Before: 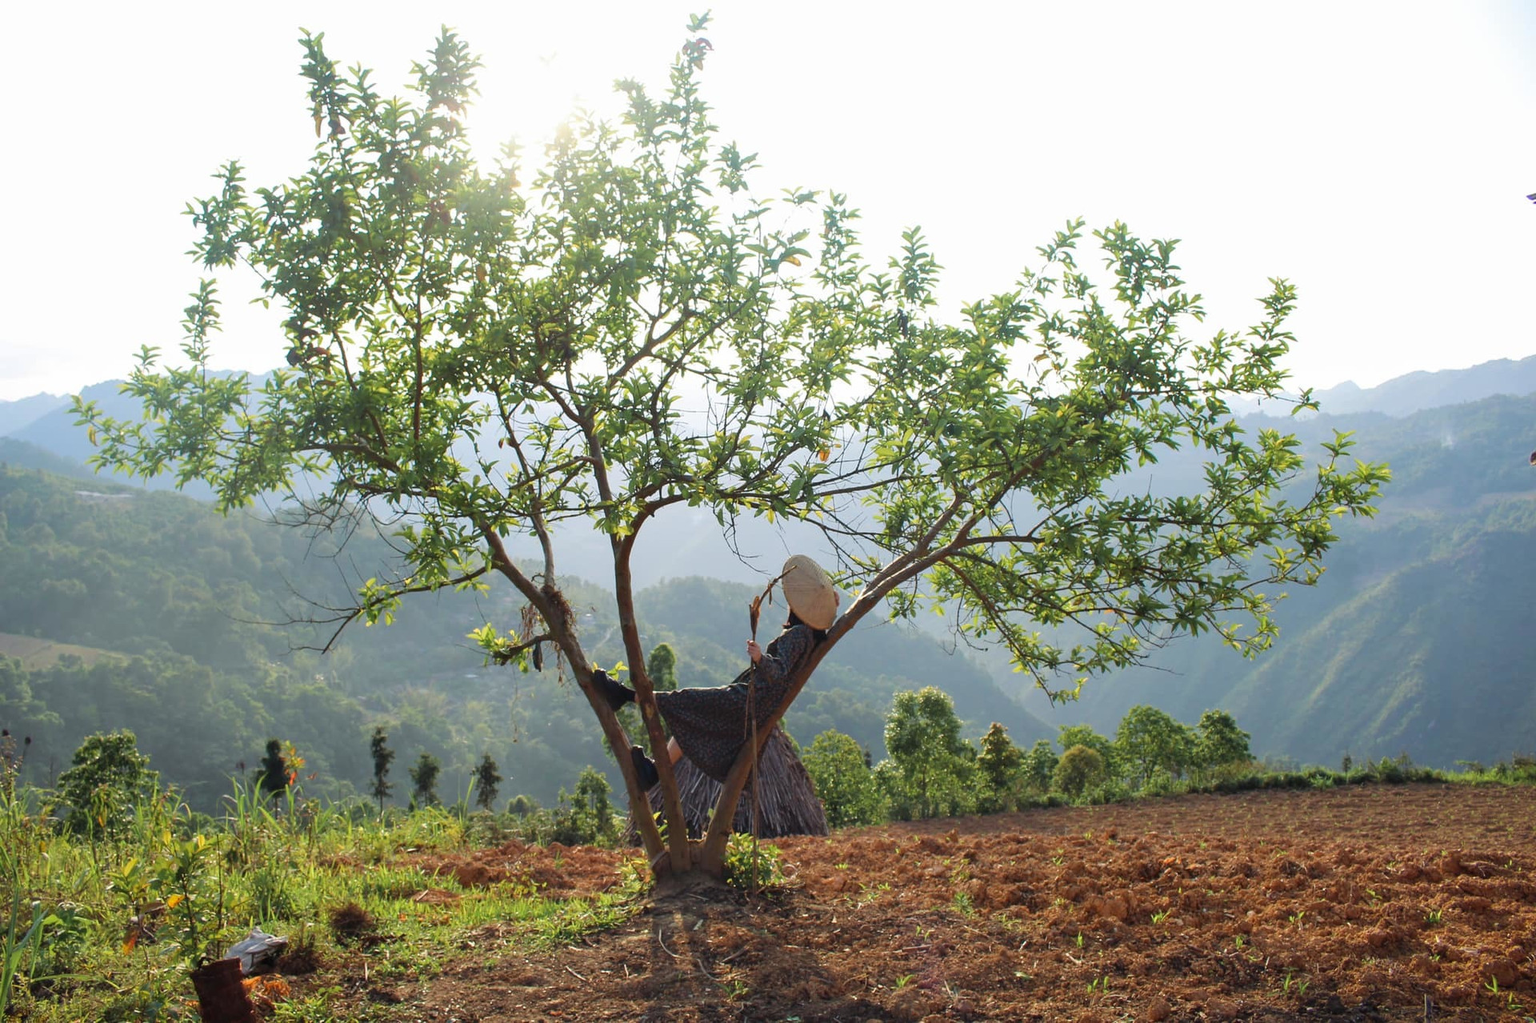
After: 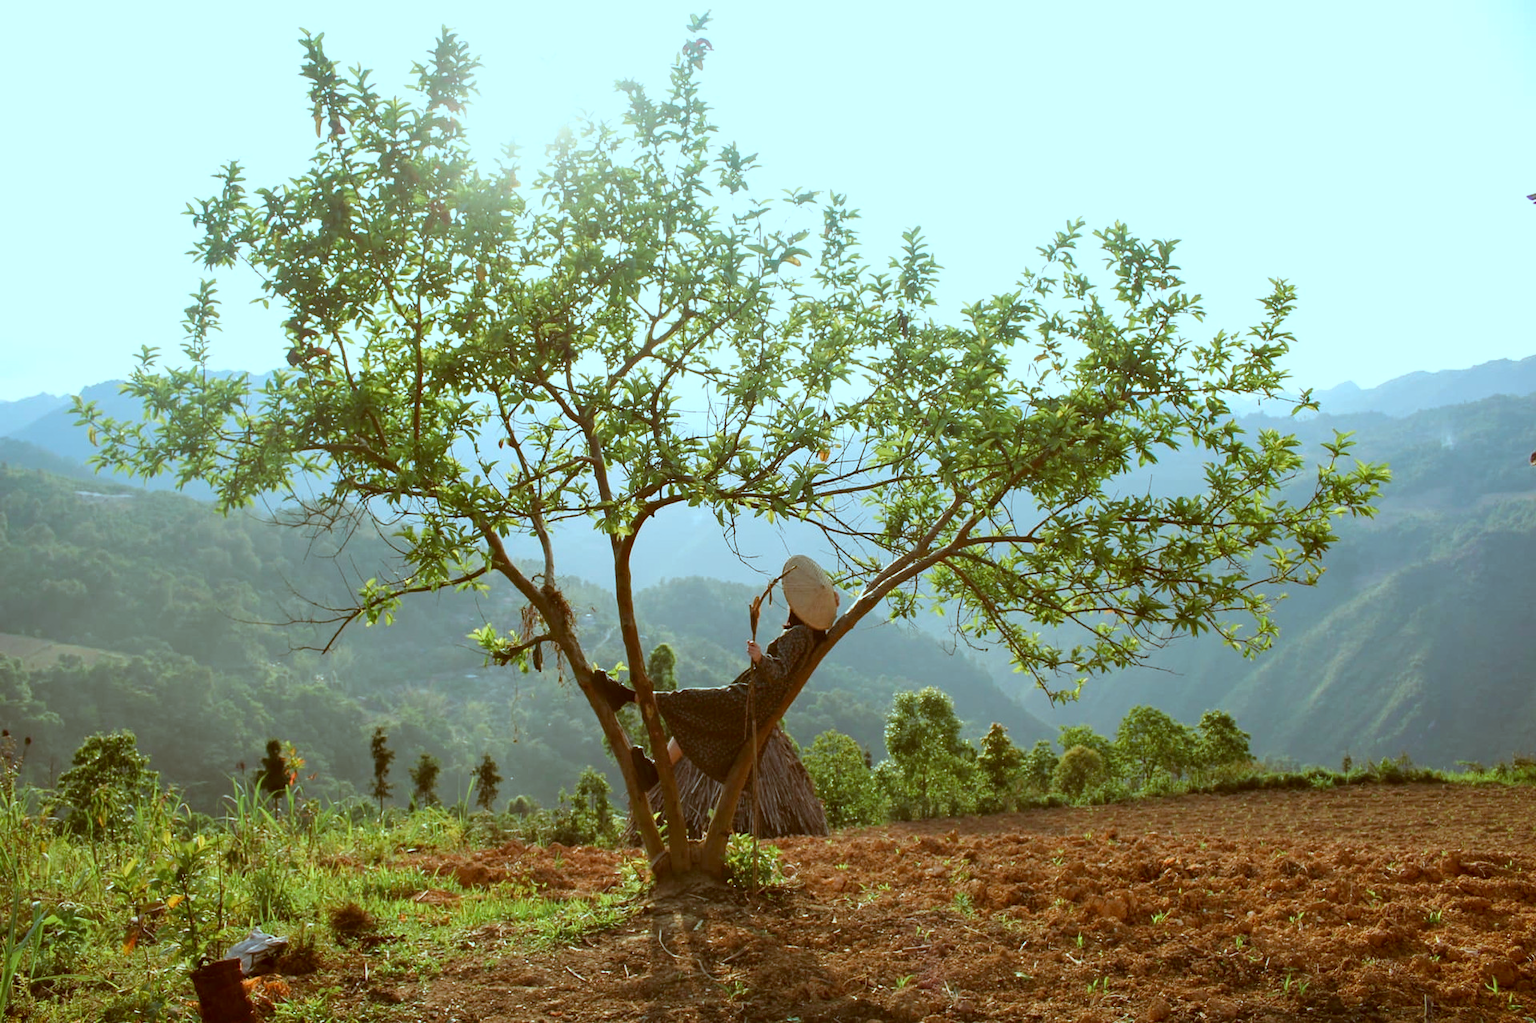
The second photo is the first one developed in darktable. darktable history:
color correction: highlights a* -14.39, highlights b* -16.47, shadows a* 10.11, shadows b* 30.18
tone equalizer: on, module defaults
